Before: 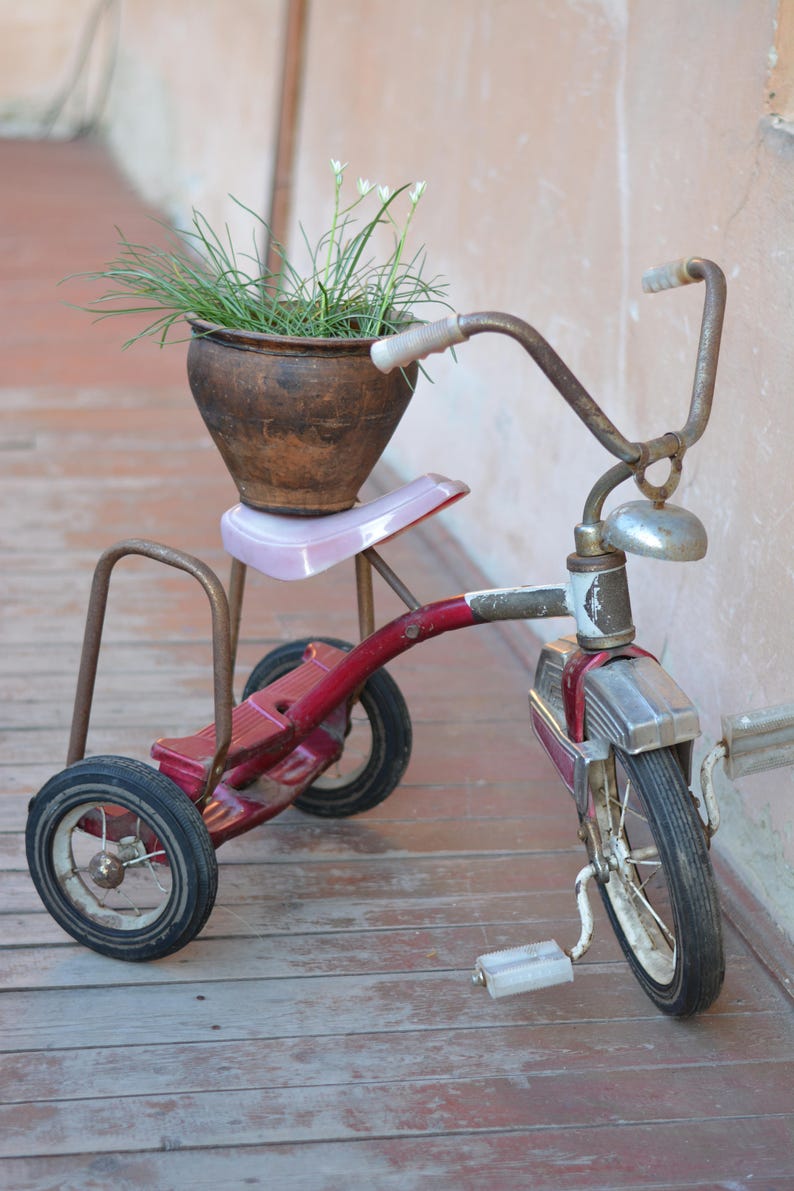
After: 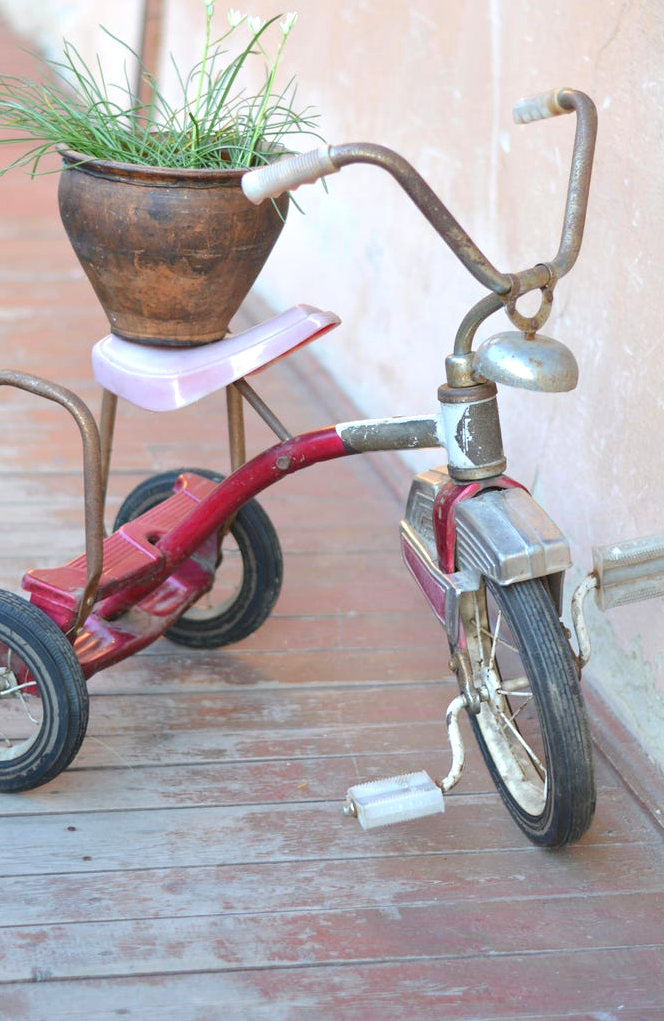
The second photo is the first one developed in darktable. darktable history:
color balance rgb: contrast -10%
exposure: exposure 0.722 EV, compensate highlight preservation false
crop: left 16.315%, top 14.246%
